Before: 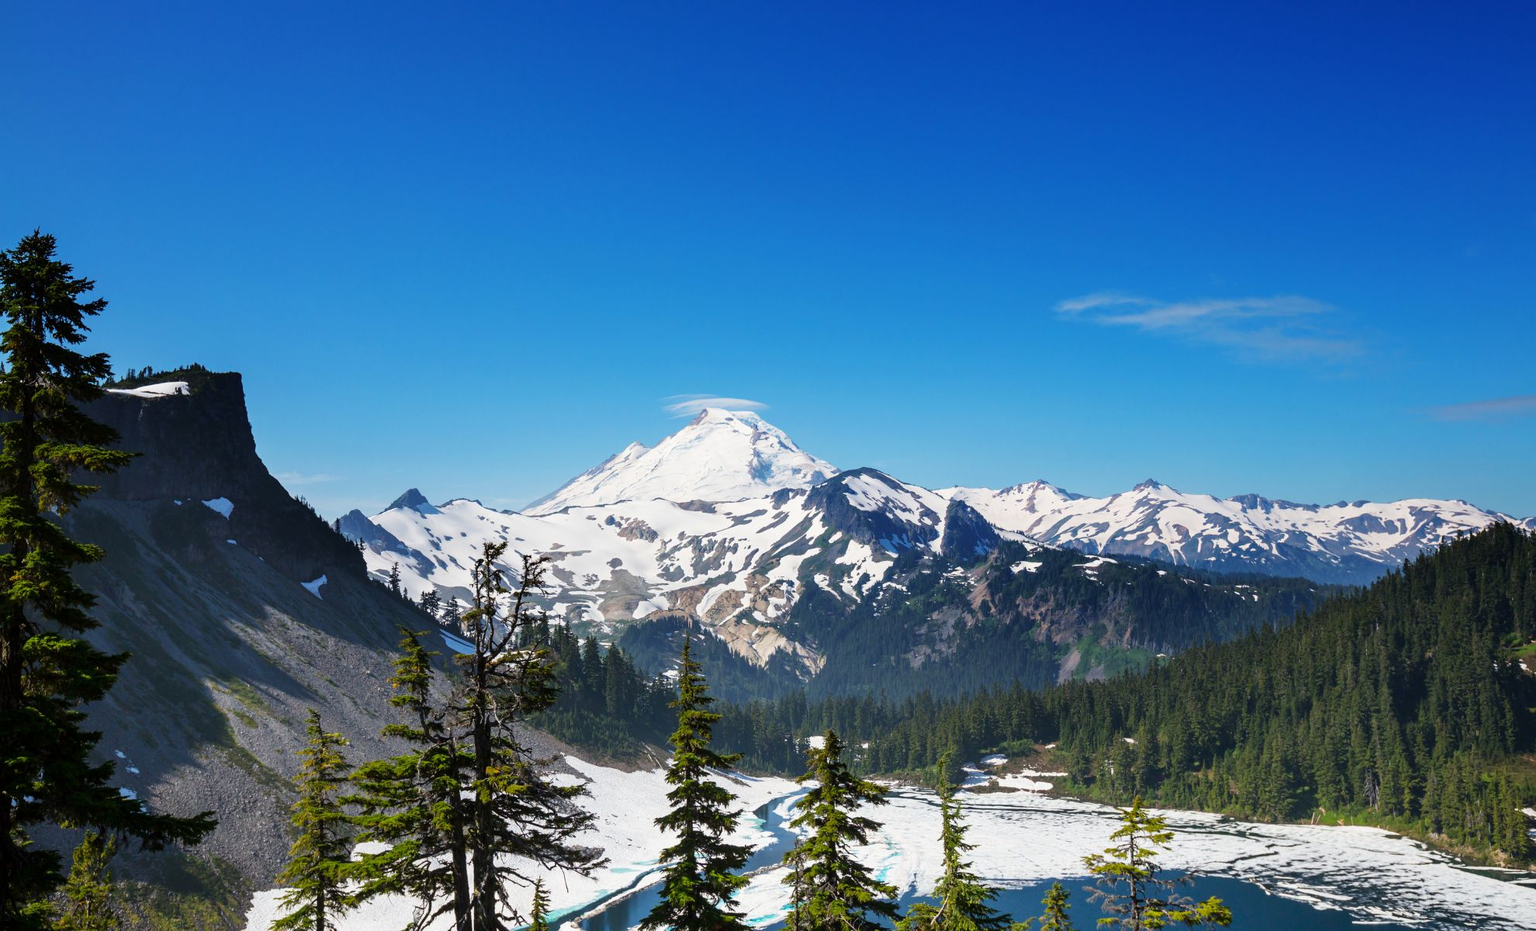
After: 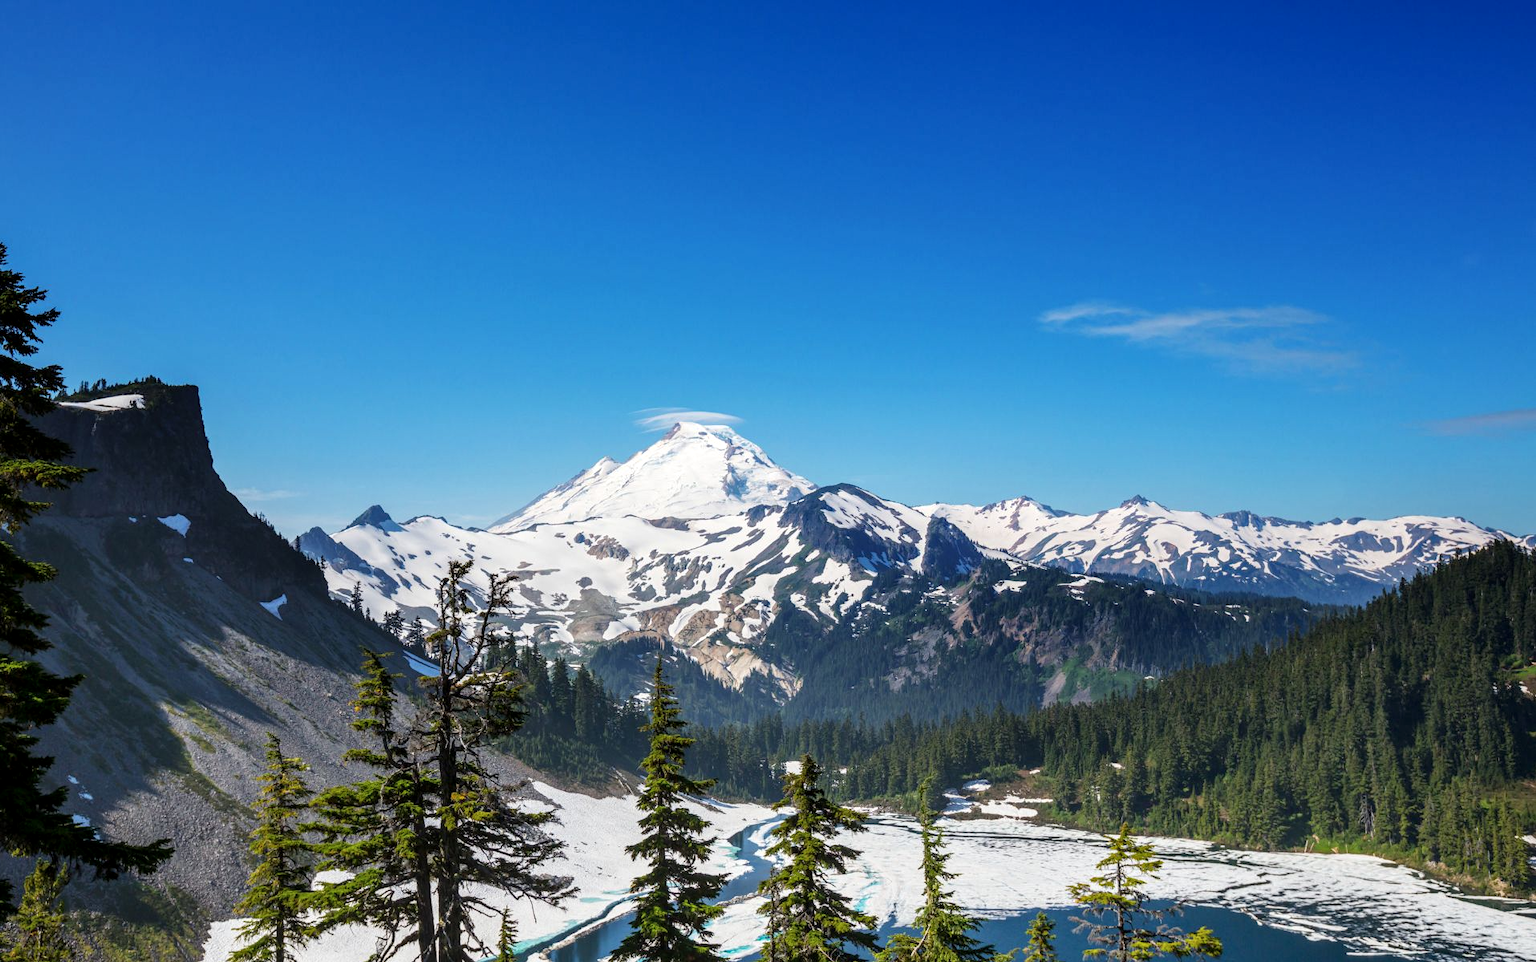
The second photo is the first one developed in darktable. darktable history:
crop and rotate: left 3.238%
local contrast: on, module defaults
